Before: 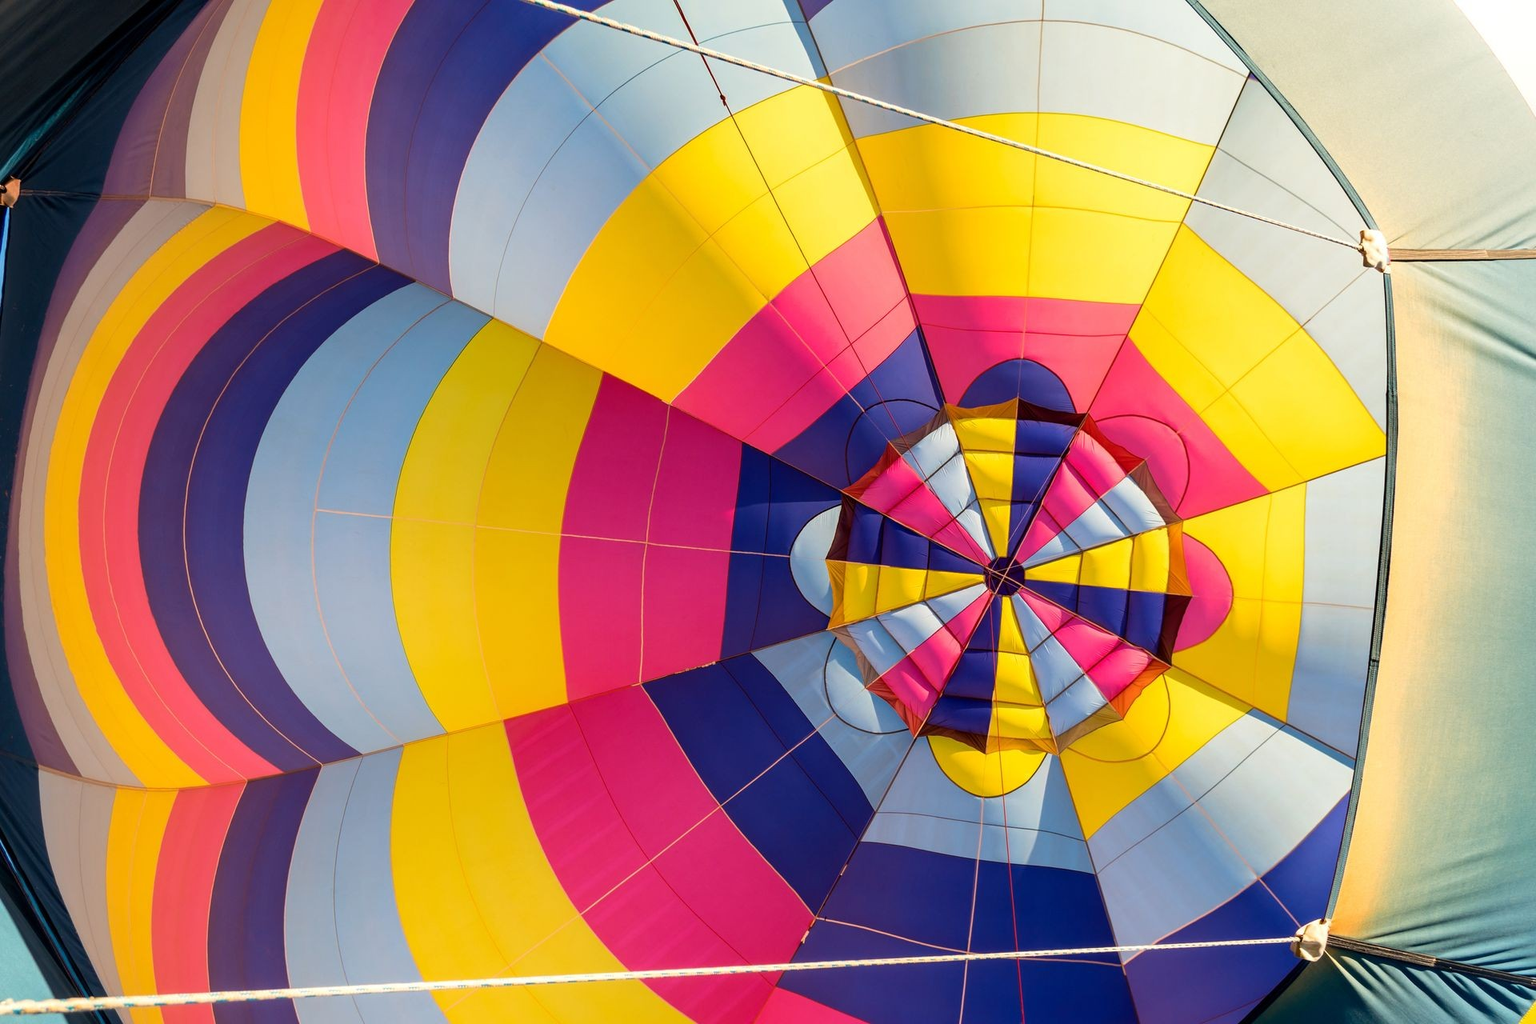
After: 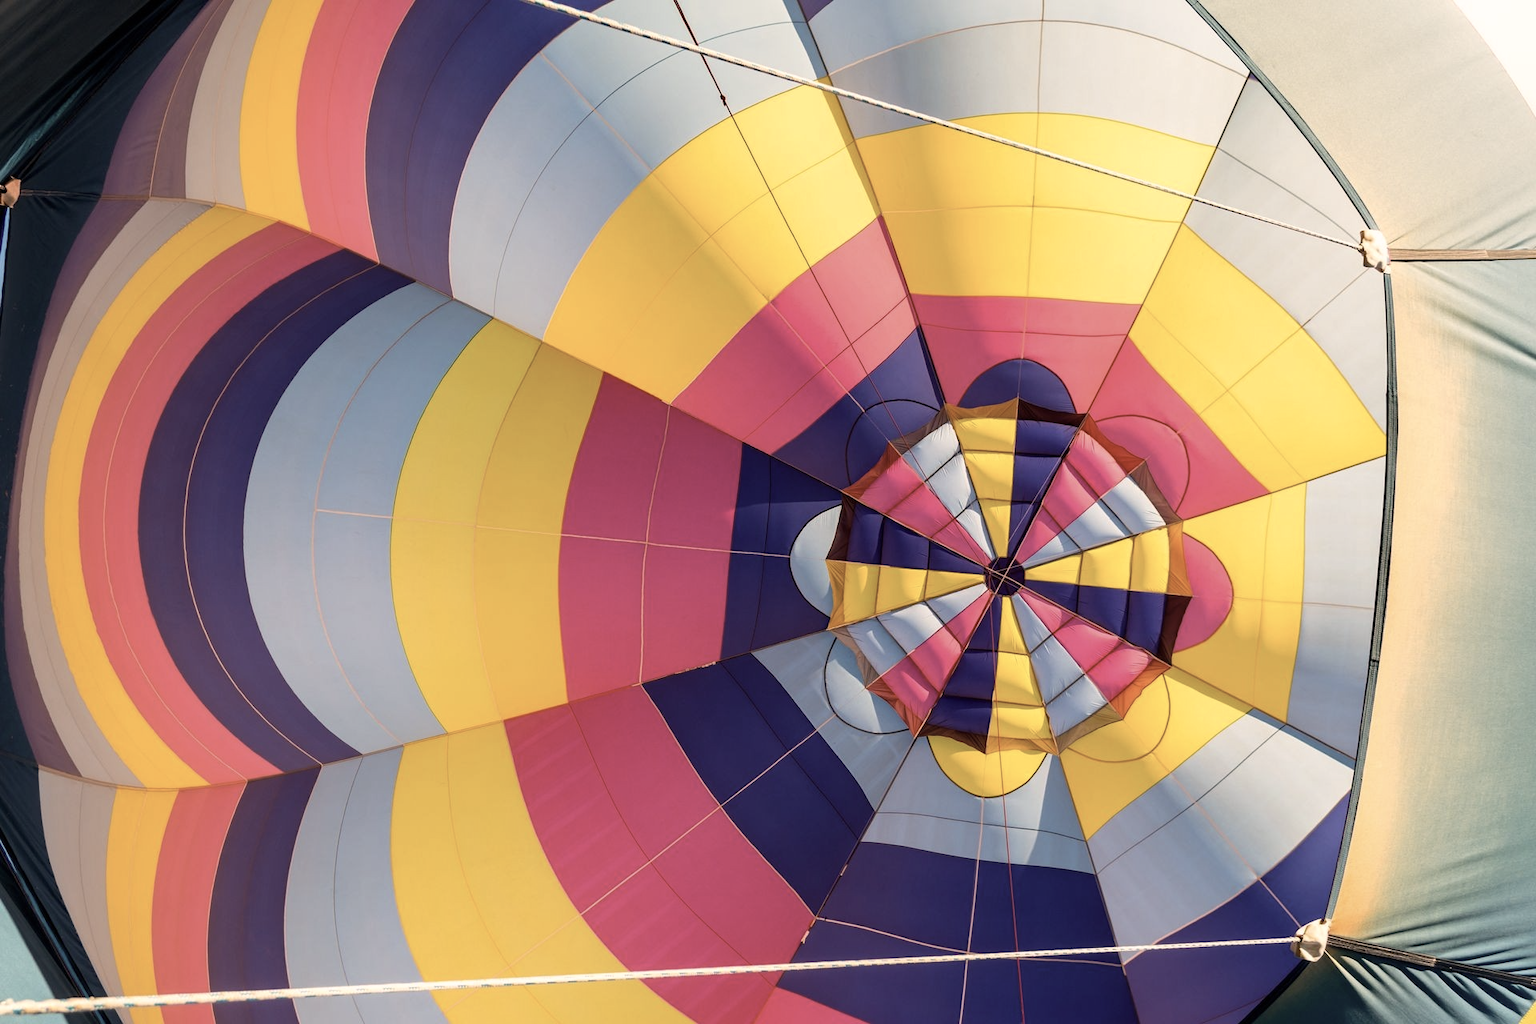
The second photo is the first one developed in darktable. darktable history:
color correction: highlights a* 5.58, highlights b* 5.25, saturation 0.629
